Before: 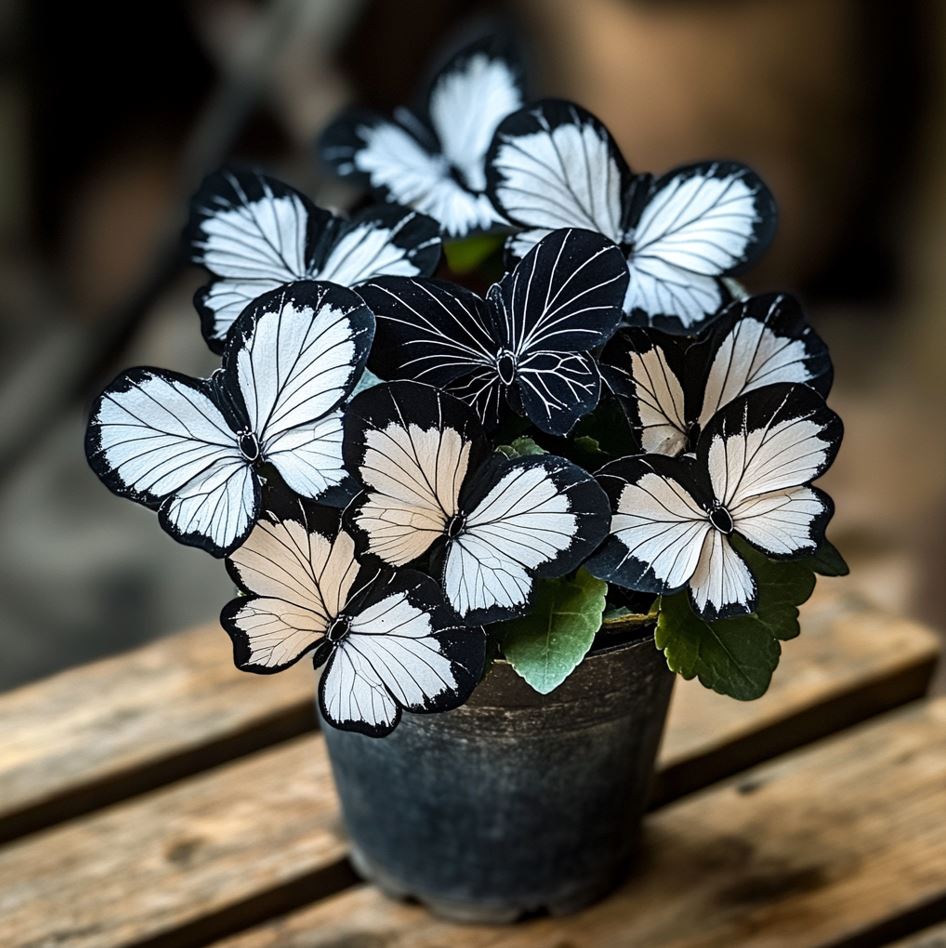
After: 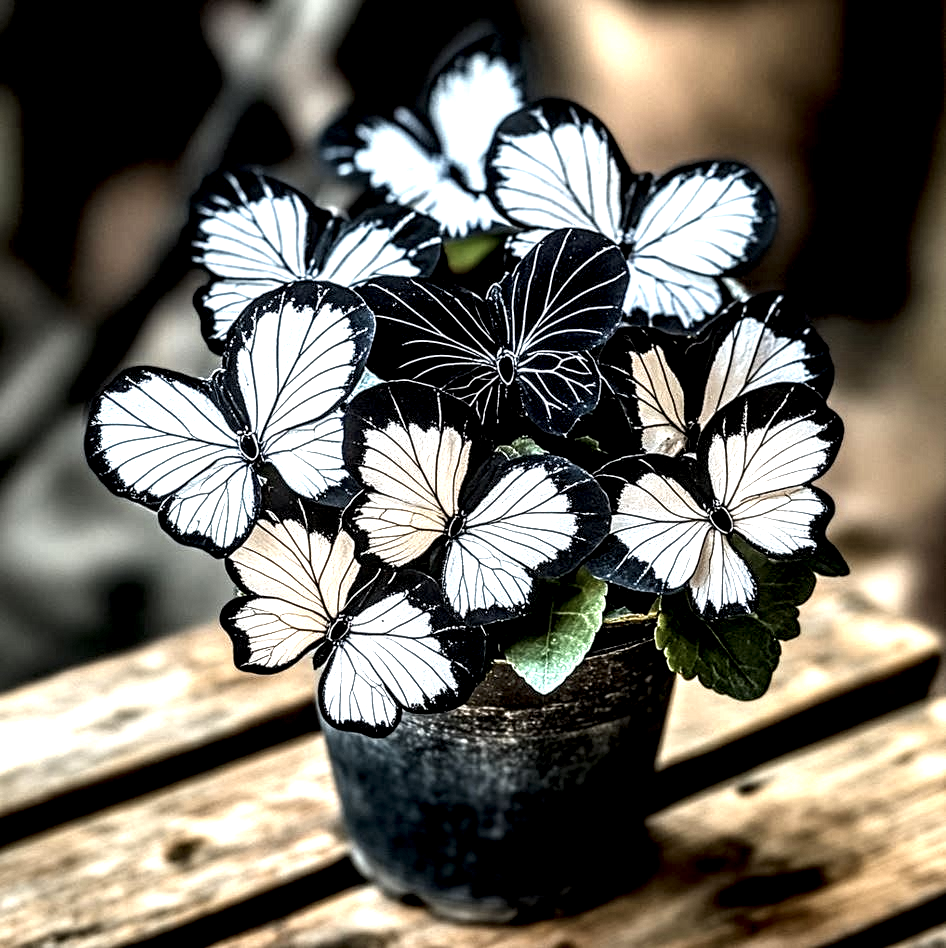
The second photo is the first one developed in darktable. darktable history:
local contrast: highlights 118%, shadows 45%, detail 294%
